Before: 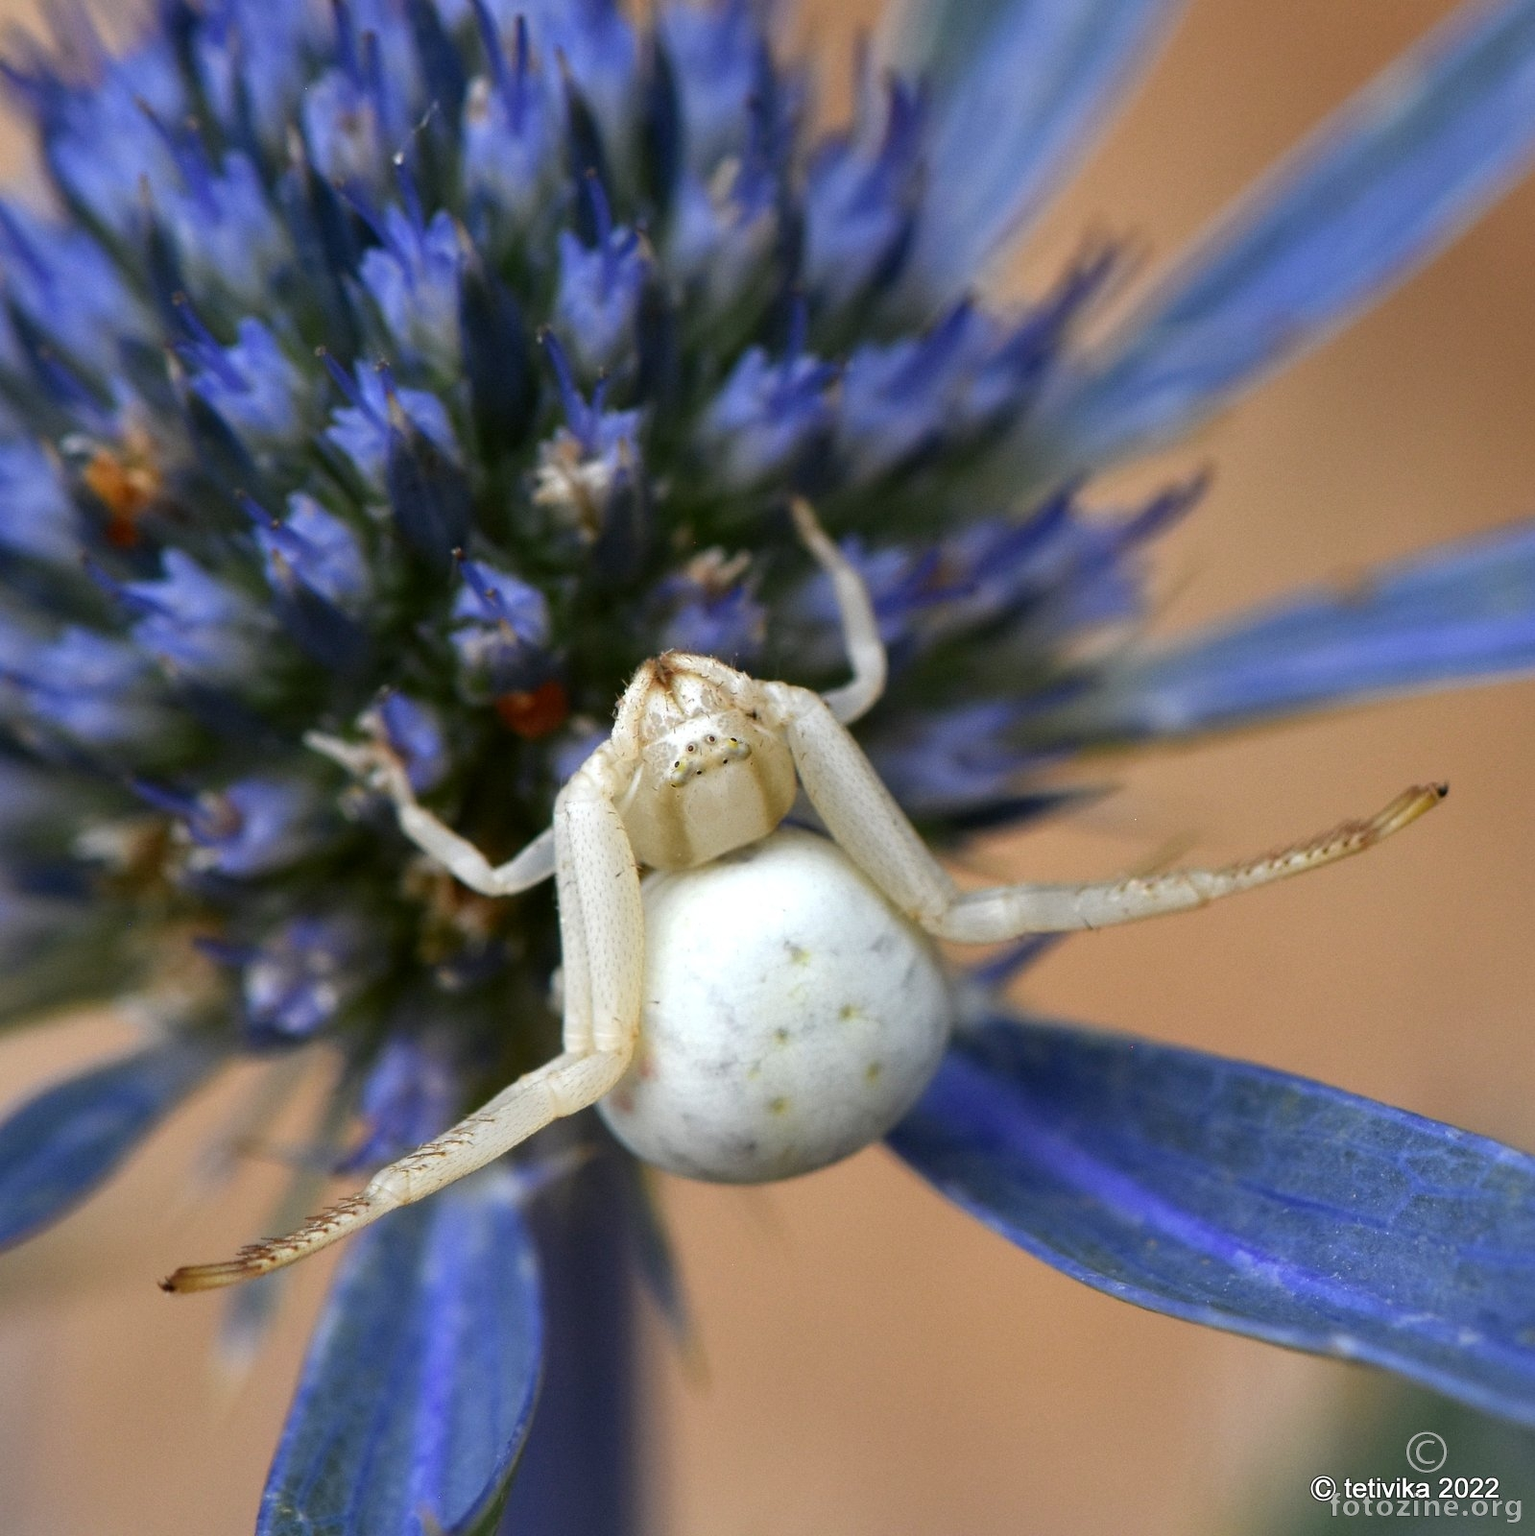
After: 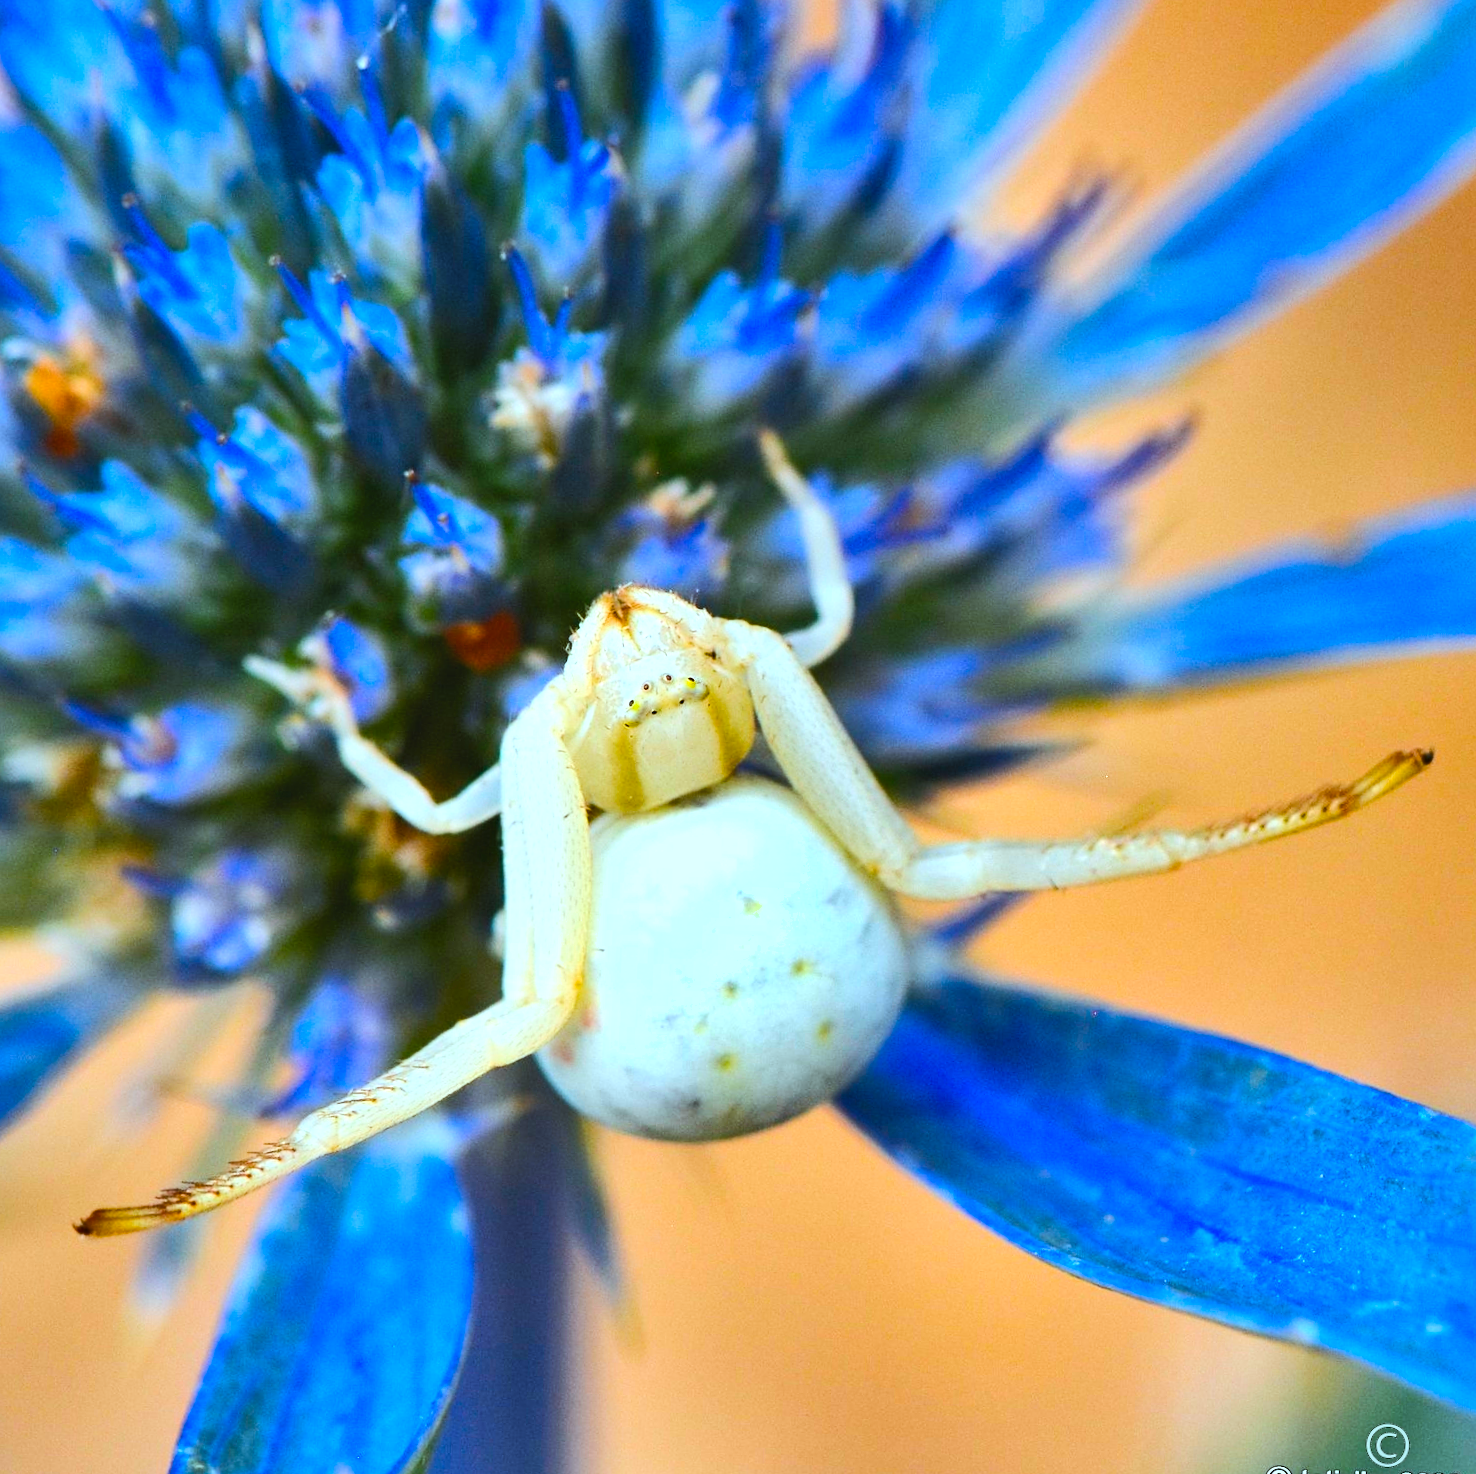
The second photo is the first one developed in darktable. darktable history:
shadows and highlights: radius 116.84, shadows 41.66, highlights -61.85, soften with gaussian
color balance rgb: global offset › luminance 0.51%, linear chroma grading › global chroma 20.005%, perceptual saturation grading › global saturation 31.241%
contrast brightness saturation: contrast 0.197, brightness 0.142, saturation 0.141
levels: levels [0.031, 0.5, 0.969]
sharpen: amount 0.212
color correction: highlights a* -11.87, highlights b* -15.87
tone equalizer: -8 EV 0.992 EV, -7 EV 1.02 EV, -6 EV 1.01 EV, -5 EV 0.983 EV, -4 EV 1.04 EV, -3 EV 0.749 EV, -2 EV 0.507 EV, -1 EV 0.248 EV, edges refinement/feathering 500, mask exposure compensation -1.57 EV, preserve details no
crop and rotate: angle -1.93°, left 3.135%, top 4.19%, right 1.495%, bottom 0.622%
